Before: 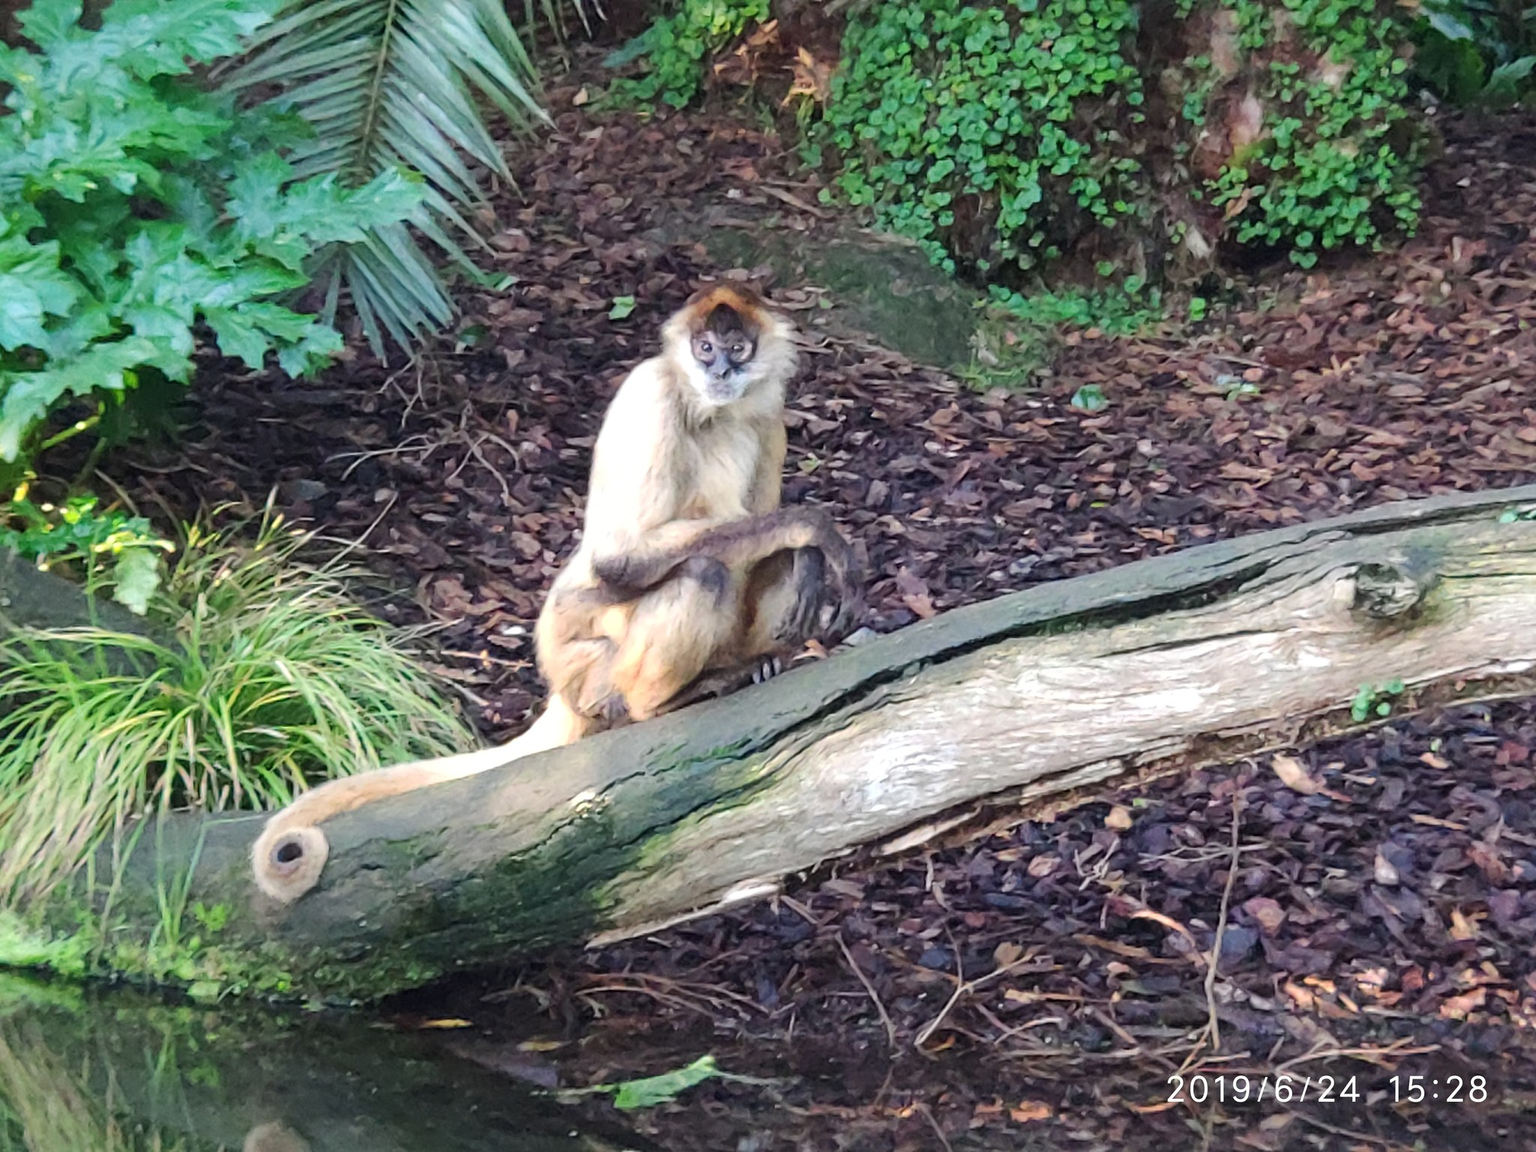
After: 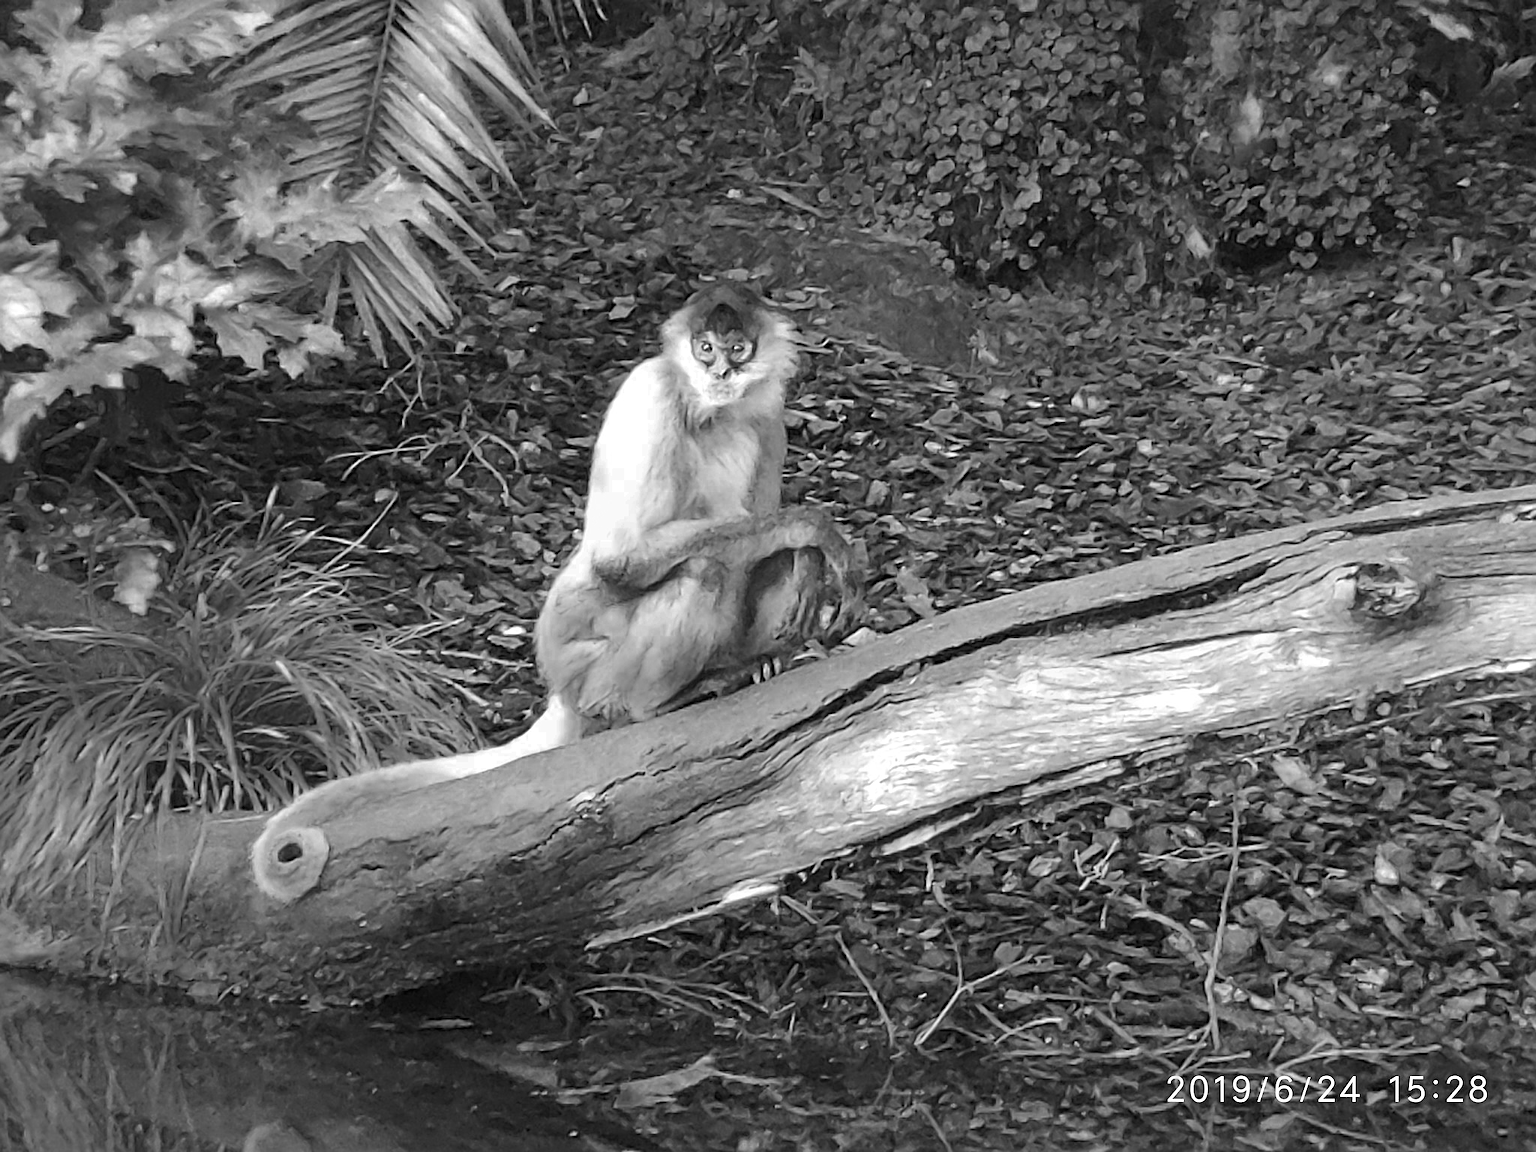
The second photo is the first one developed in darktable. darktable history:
color zones: curves: ch0 [(0.287, 0.048) (0.493, 0.484) (0.737, 0.816)]; ch1 [(0, 0) (0.143, 0) (0.286, 0) (0.429, 0) (0.571, 0) (0.714, 0) (0.857, 0)]
sharpen: on, module defaults
